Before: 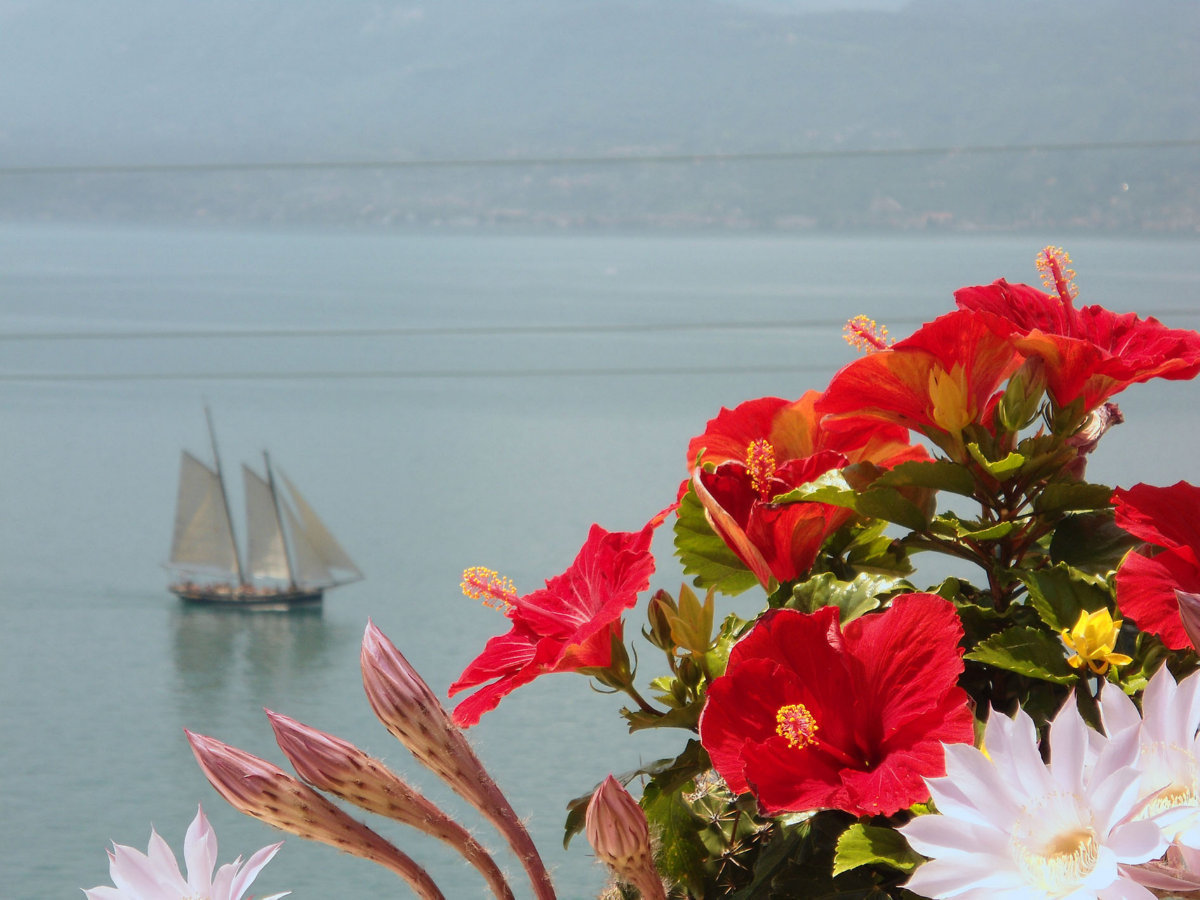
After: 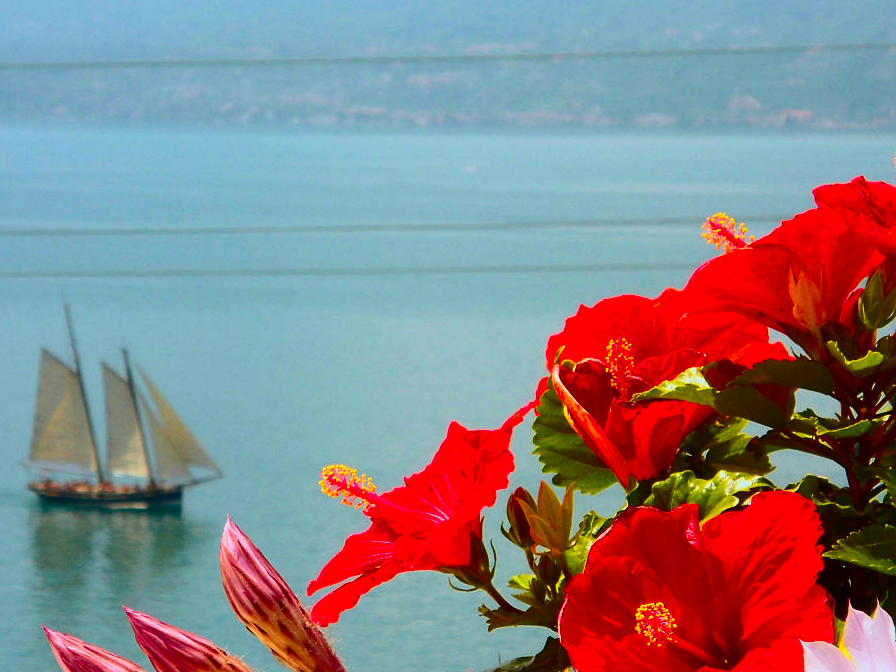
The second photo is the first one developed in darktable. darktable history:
base curve: curves: ch0 [(0, 0) (0.688, 0.865) (1, 1)], preserve colors none
color correction: saturation 2.15
exposure: black level correction 0, exposure -0.766 EV, compensate highlight preservation false
crop and rotate: left 11.831%, top 11.346%, right 13.429%, bottom 13.899%
velvia: strength 15%
sharpen: radius 1.272, amount 0.305, threshold 0
contrast brightness saturation: contrast 0.28
